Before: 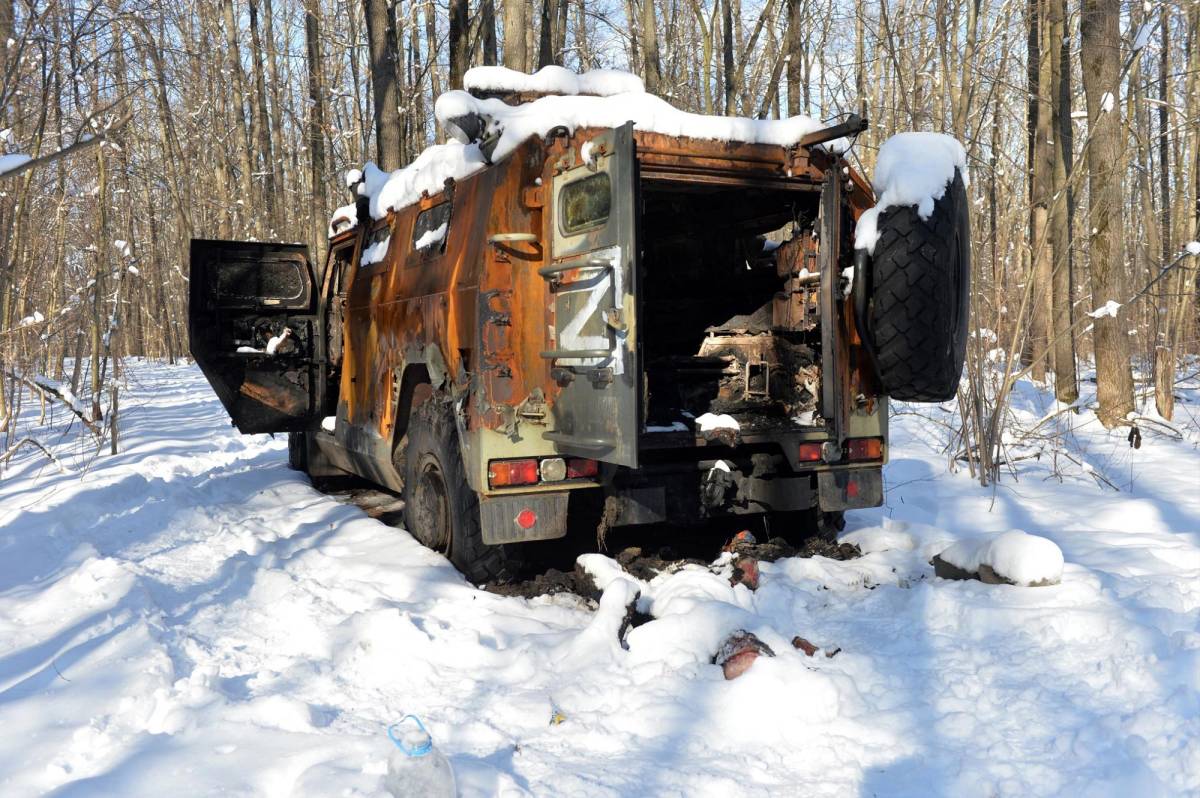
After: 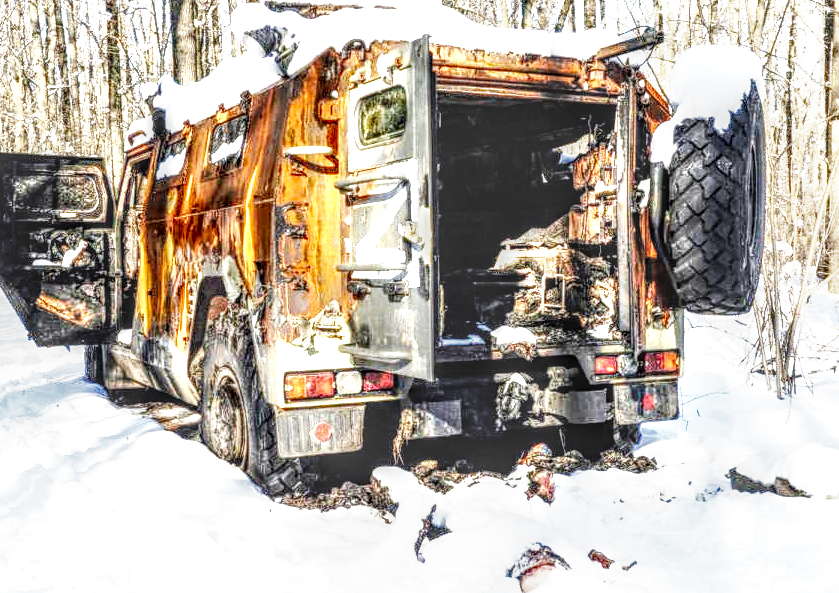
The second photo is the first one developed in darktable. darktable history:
exposure: black level correction 0, exposure 1.105 EV, compensate exposure bias true, compensate highlight preservation false
base curve: curves: ch0 [(0, 0) (0.007, 0.004) (0.027, 0.03) (0.046, 0.07) (0.207, 0.54) (0.442, 0.872) (0.673, 0.972) (1, 1)], preserve colors none
local contrast: highlights 6%, shadows 3%, detail 298%, midtone range 0.301
crop and rotate: left 17.02%, top 10.907%, right 13.042%, bottom 14.726%
